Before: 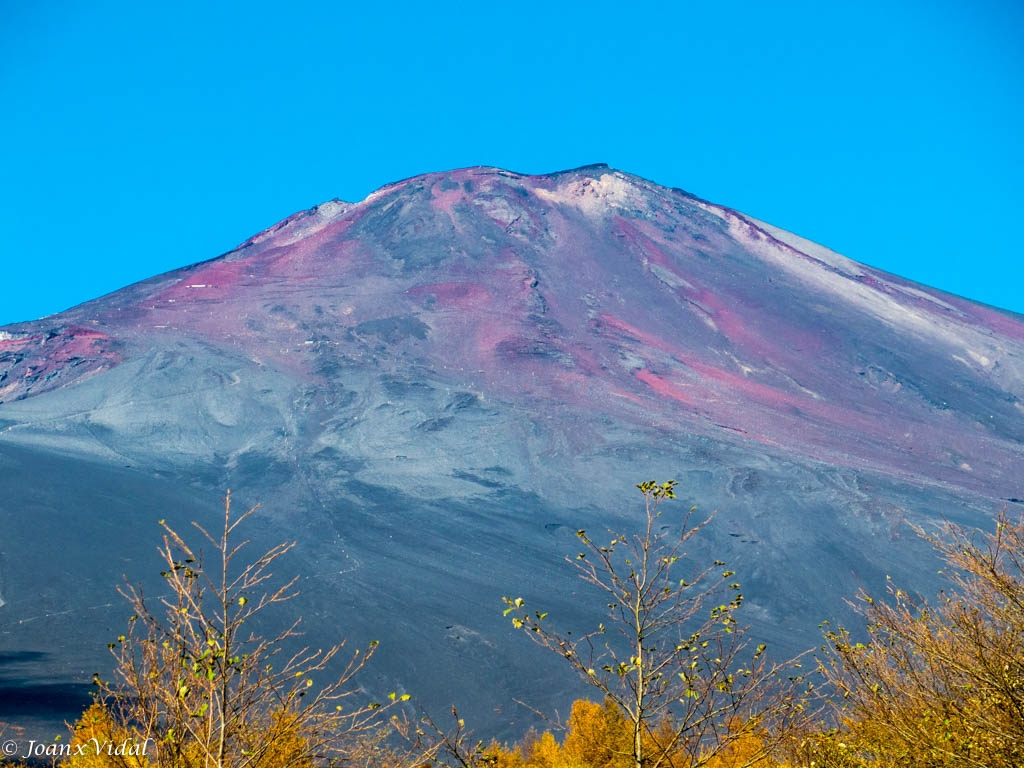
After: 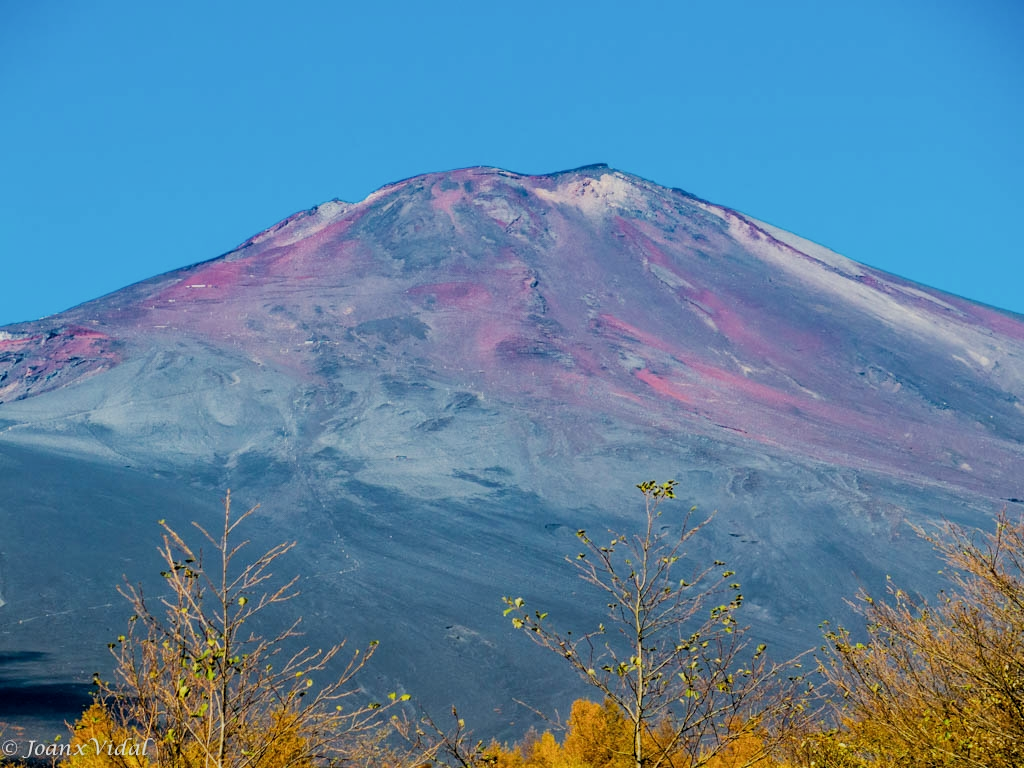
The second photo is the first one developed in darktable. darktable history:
local contrast: mode bilateral grid, contrast 9, coarseness 25, detail 110%, midtone range 0.2
filmic rgb: black relative exposure -8.03 EV, white relative exposure 4 EV, hardness 4.18, contrast 0.986
